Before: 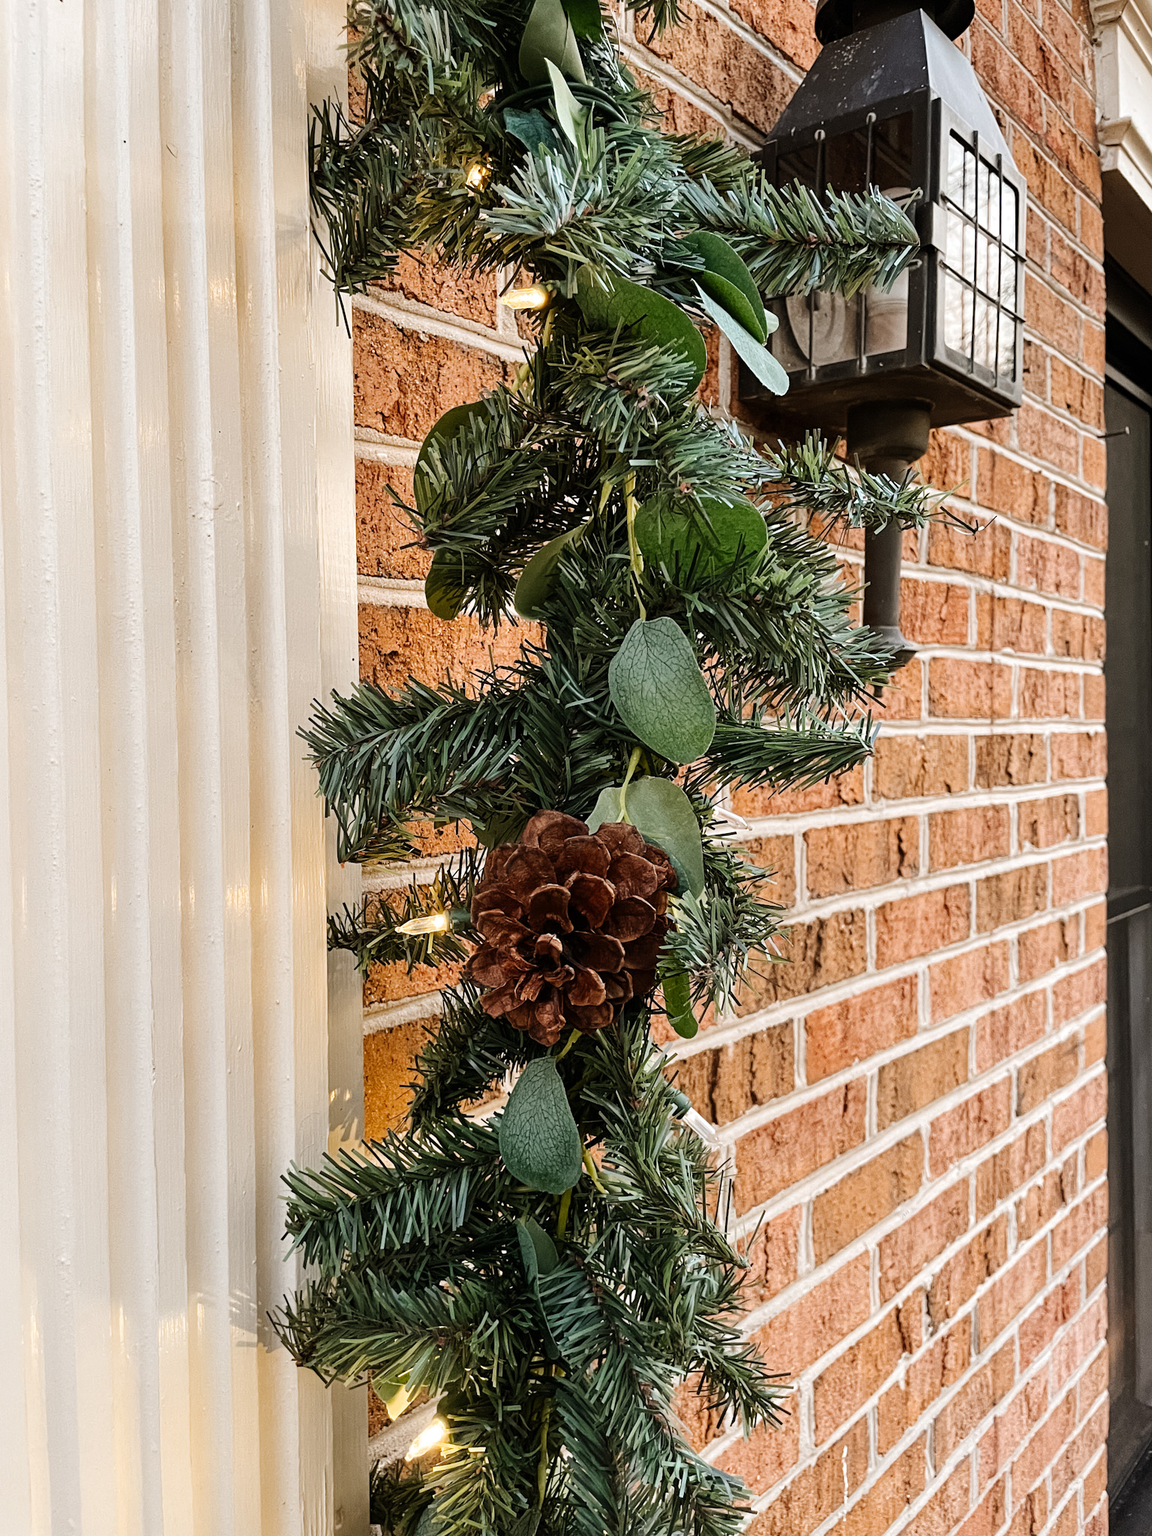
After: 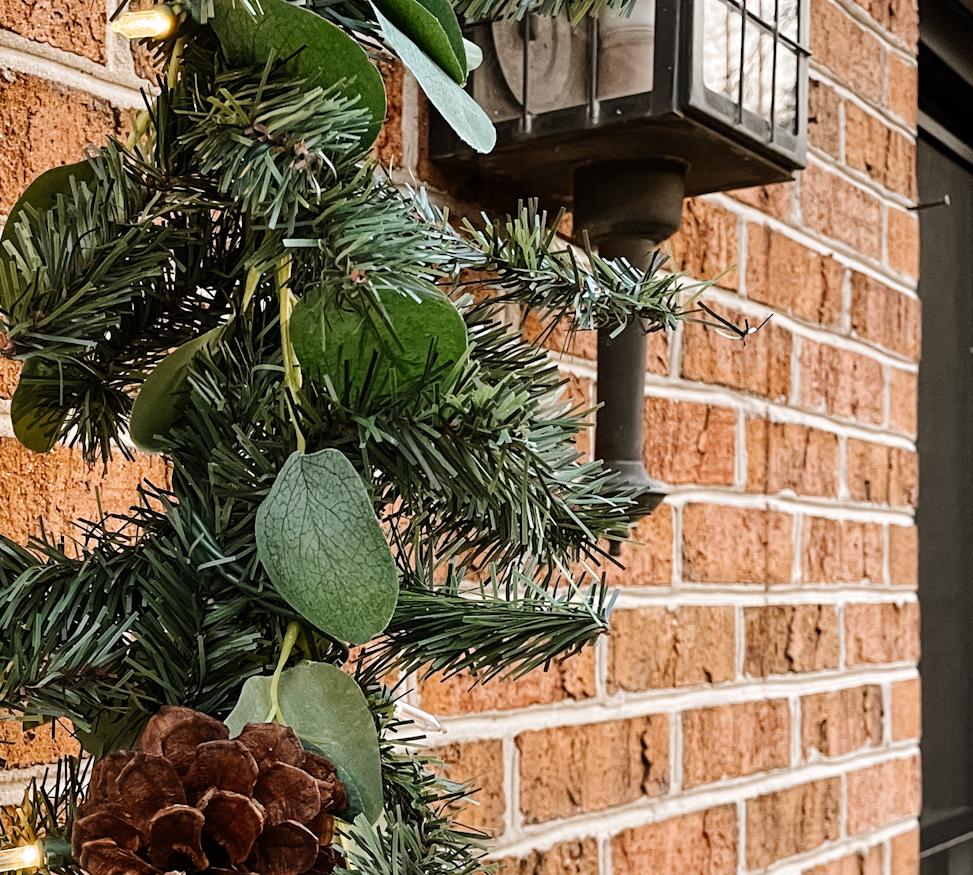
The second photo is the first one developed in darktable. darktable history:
crop: left 36.2%, top 18.31%, right 0.422%, bottom 38.939%
